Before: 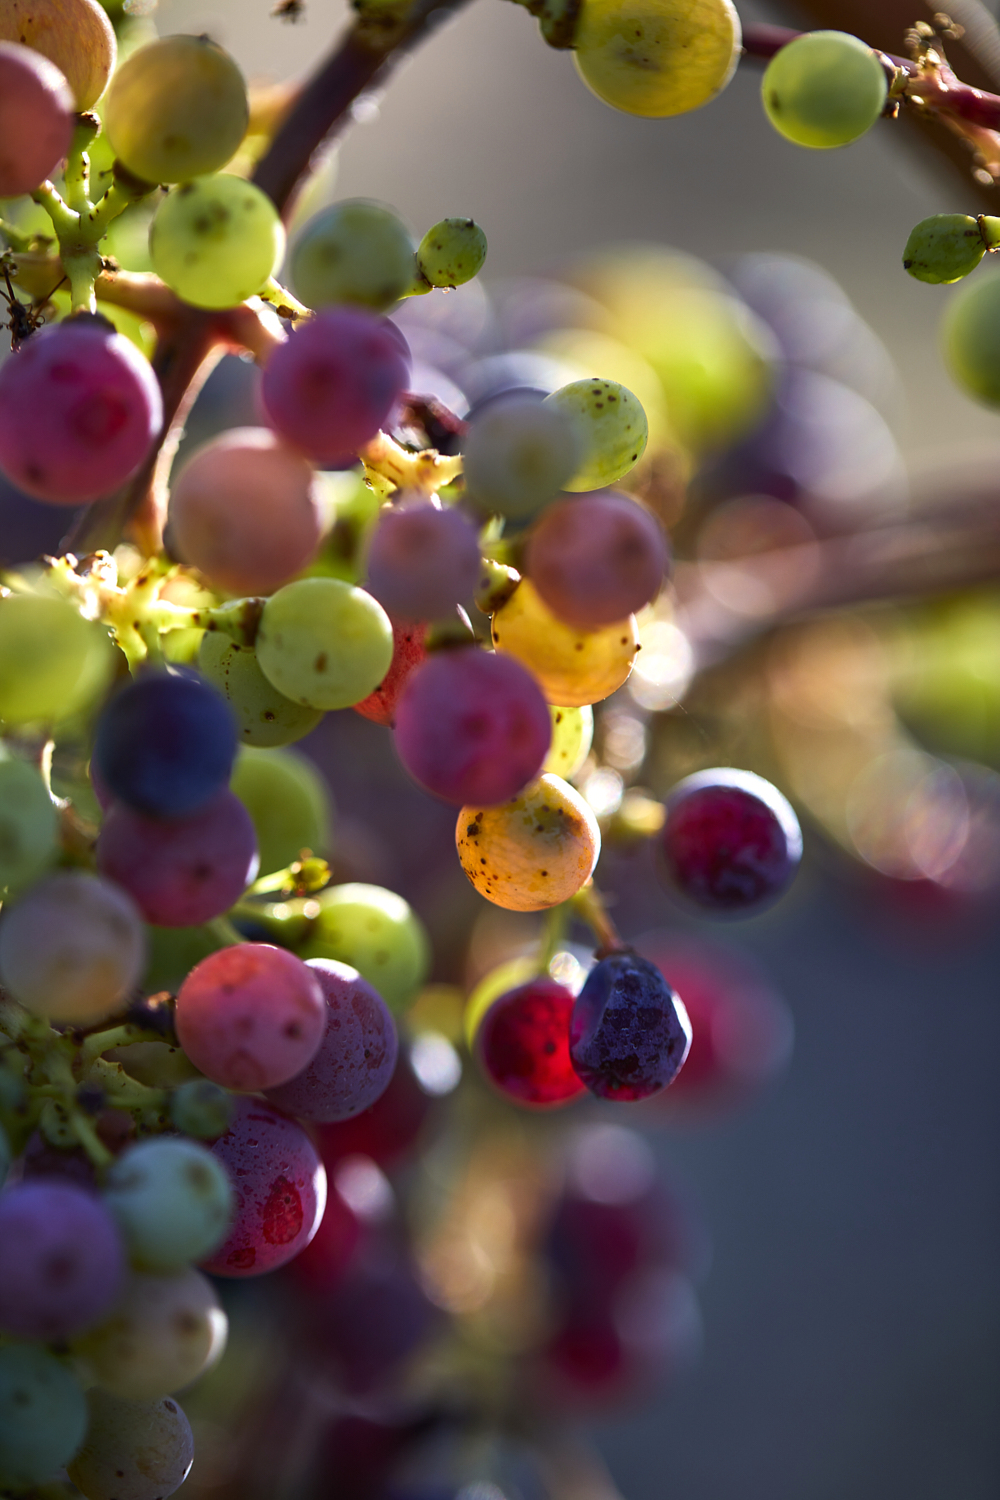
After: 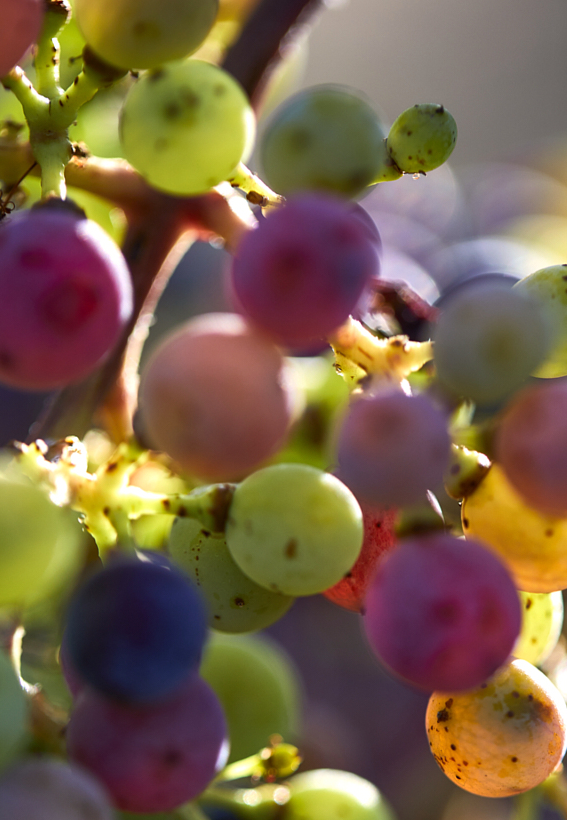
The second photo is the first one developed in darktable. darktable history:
crop and rotate: left 3.042%, top 7.611%, right 40.254%, bottom 37.667%
exposure: compensate exposure bias true, compensate highlight preservation false
